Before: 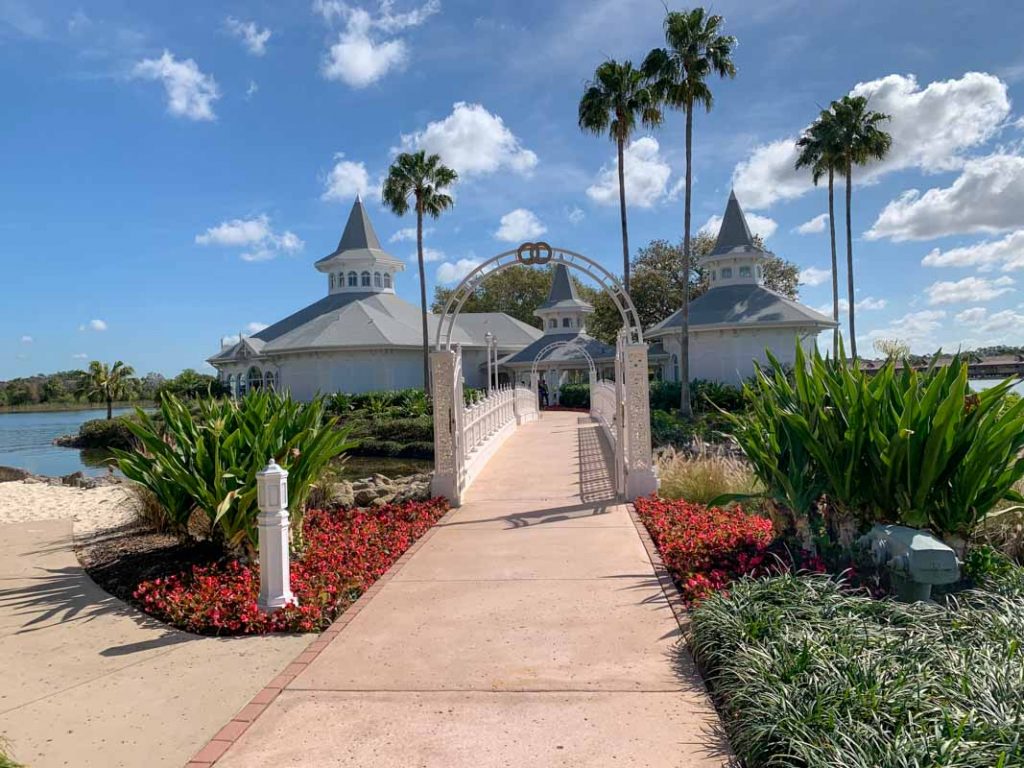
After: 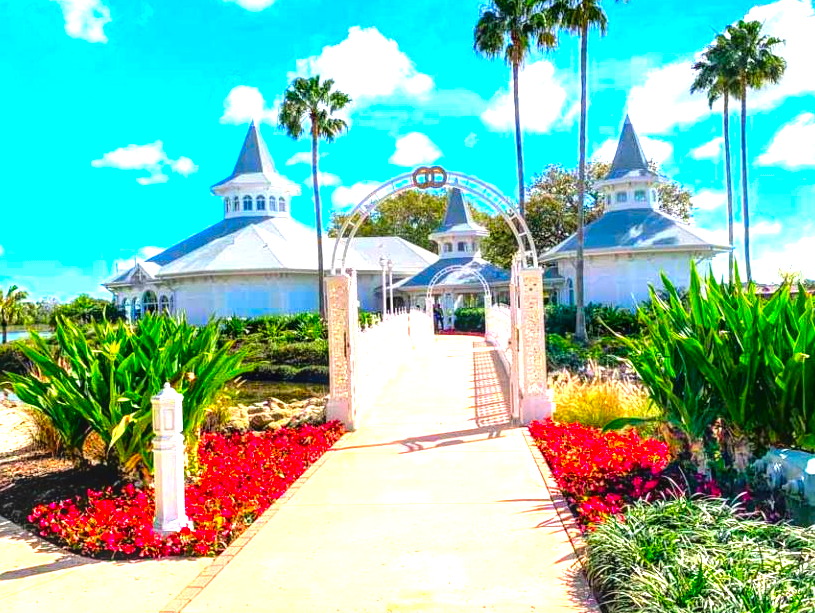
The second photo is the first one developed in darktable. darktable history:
tone equalizer: -8 EV -0.769 EV, -7 EV -0.694 EV, -6 EV -0.593 EV, -5 EV -0.367 EV, -3 EV 0.373 EV, -2 EV 0.6 EV, -1 EV 0.684 EV, +0 EV 0.739 EV
crop and rotate: left 10.351%, top 9.945%, right 10.035%, bottom 10.183%
local contrast: on, module defaults
exposure: black level correction 0, exposure 1 EV, compensate exposure bias true, compensate highlight preservation false
color correction: highlights b* 0.038, saturation 2.15
